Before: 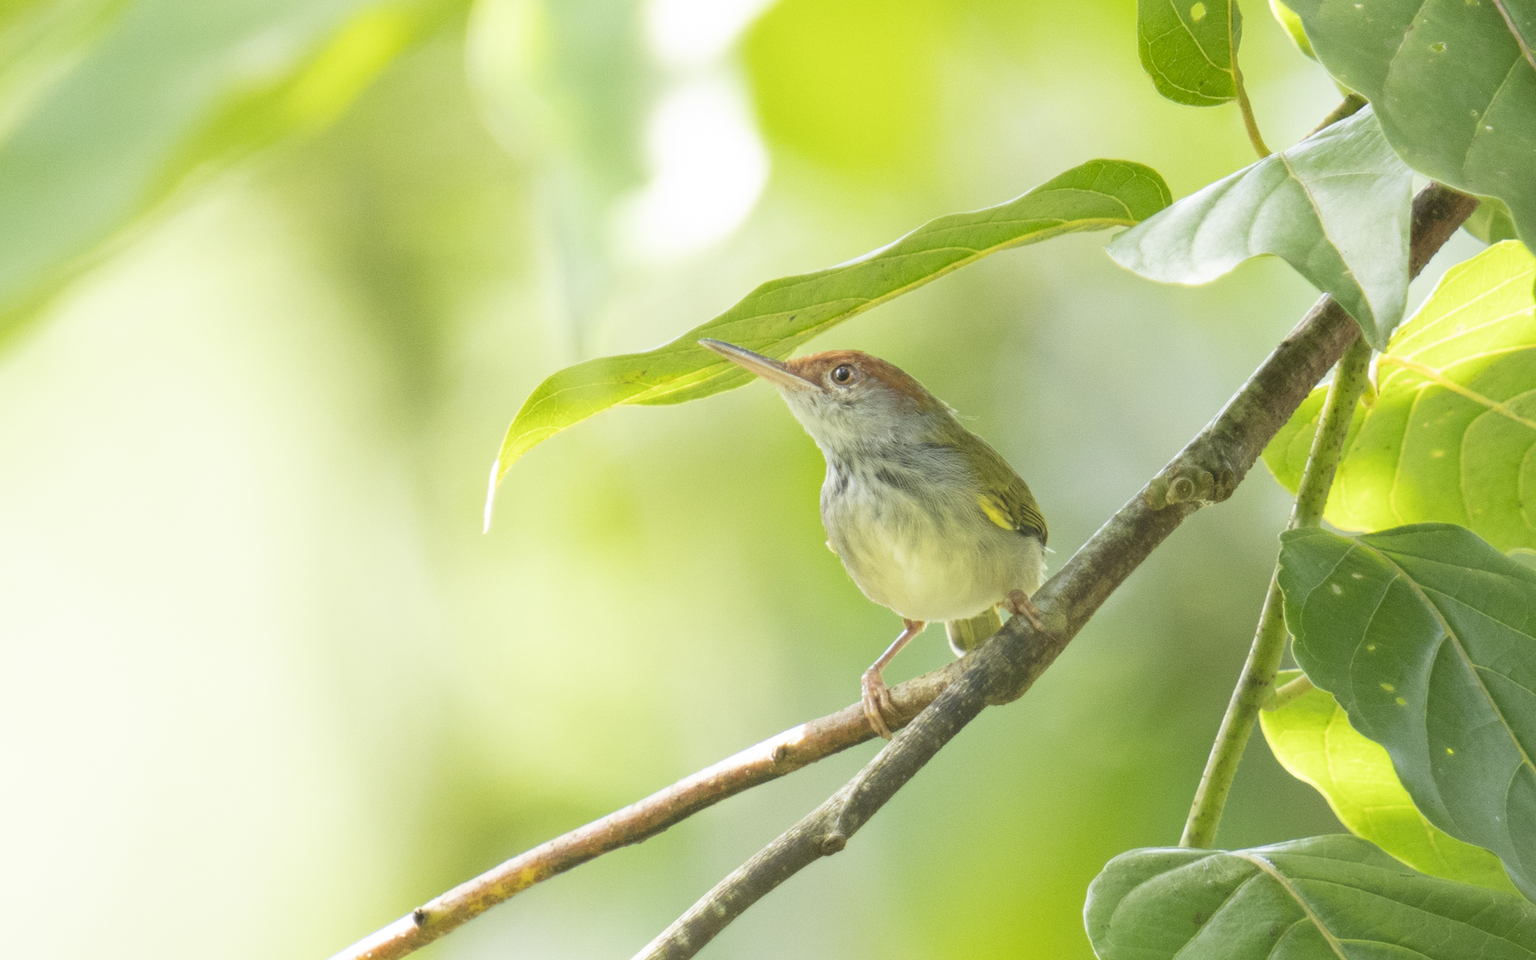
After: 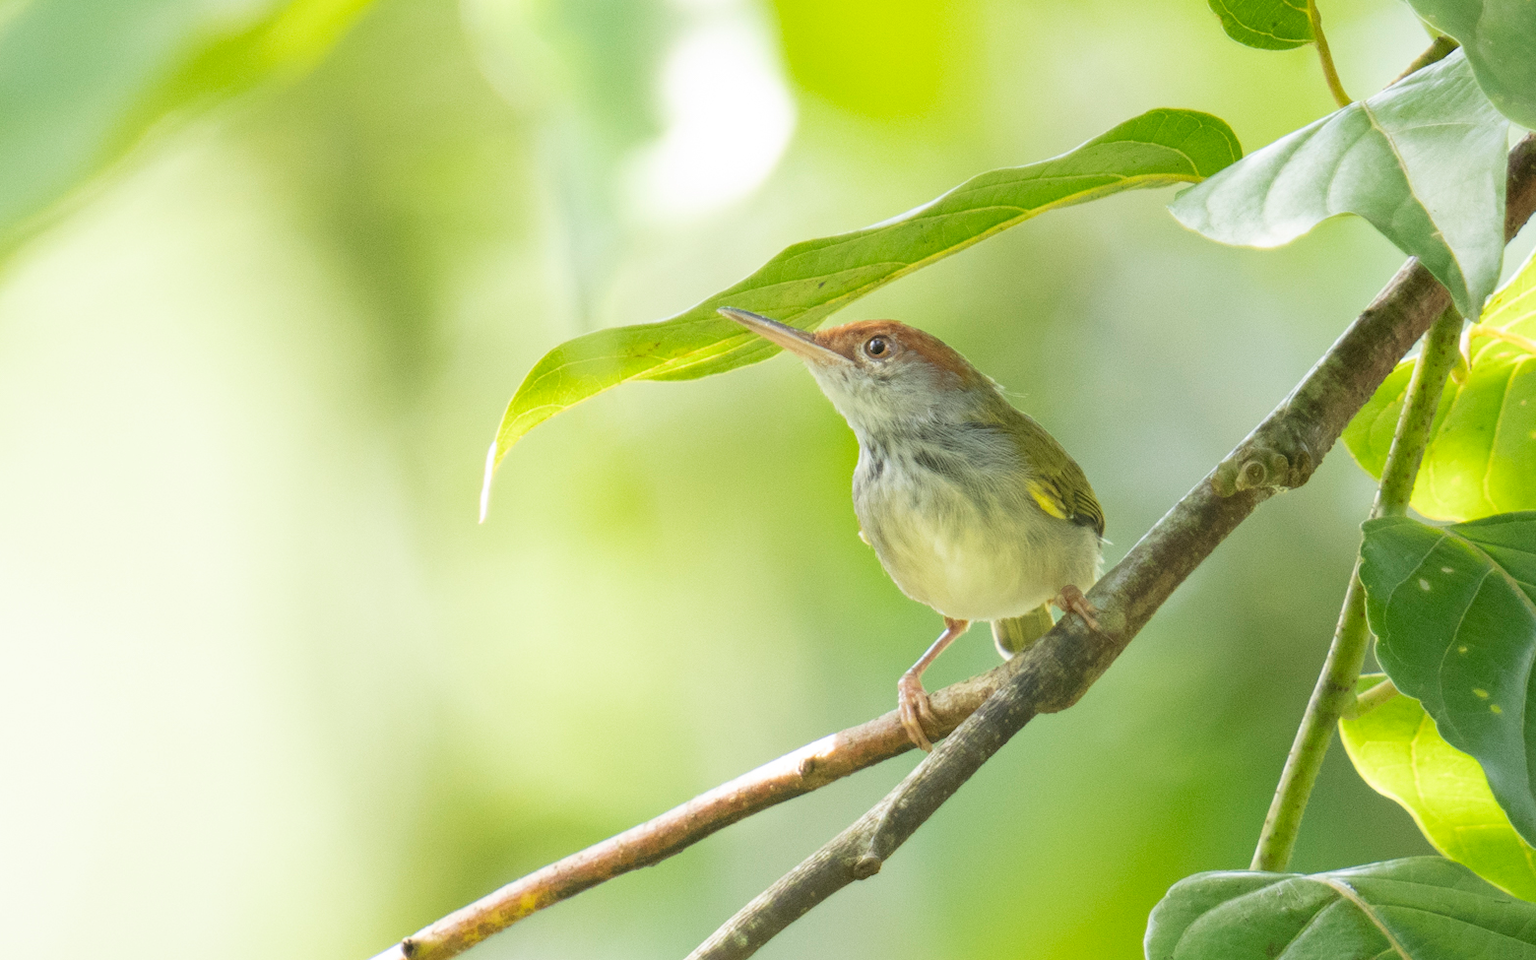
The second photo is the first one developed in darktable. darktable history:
contrast brightness saturation: contrast 0.03, brightness -0.04
crop: left 3.305%, top 6.436%, right 6.389%, bottom 3.258%
